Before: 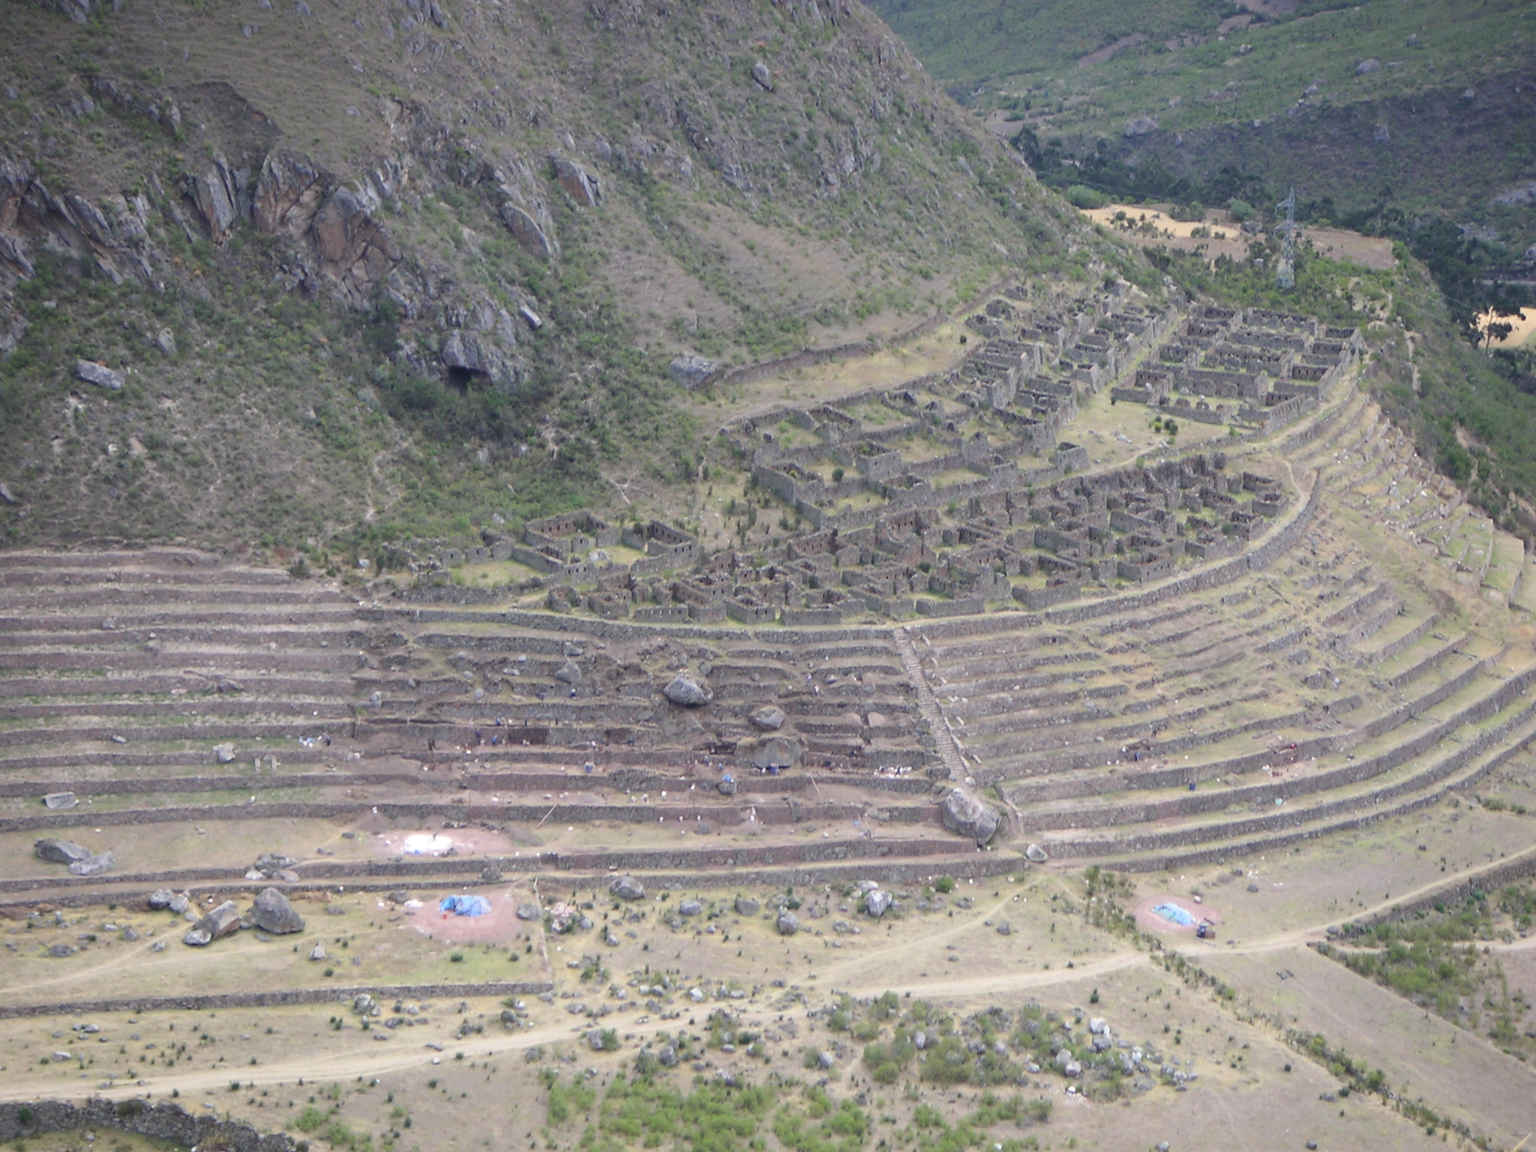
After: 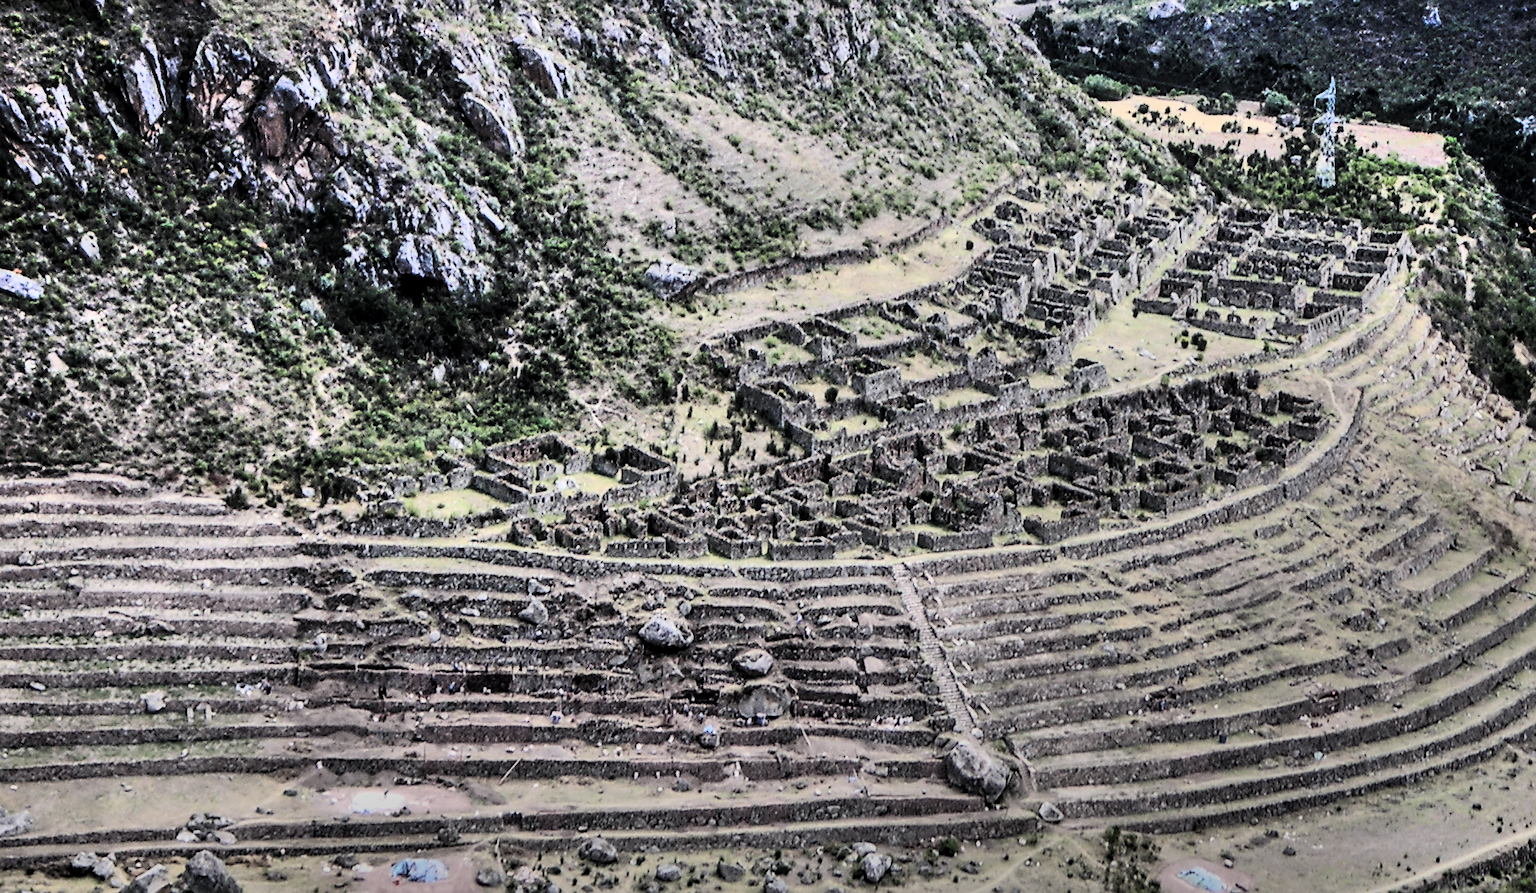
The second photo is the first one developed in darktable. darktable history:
filmic rgb: black relative exposure -8.3 EV, white relative exposure 2.22 EV, hardness 7.07, latitude 85.53%, contrast 1.679, highlights saturation mix -4.44%, shadows ↔ highlights balance -2.72%, color science v4 (2020), iterations of high-quality reconstruction 0
crop: left 5.602%, top 10.266%, right 3.823%, bottom 19.478%
shadows and highlights: radius 122.65, shadows 99.54, white point adjustment -3.05, highlights -98.9, soften with gaussian
exposure: exposure -2.024 EV, compensate exposure bias true, compensate highlight preservation false
tone equalizer: on, module defaults
sharpen: on, module defaults
local contrast: on, module defaults
